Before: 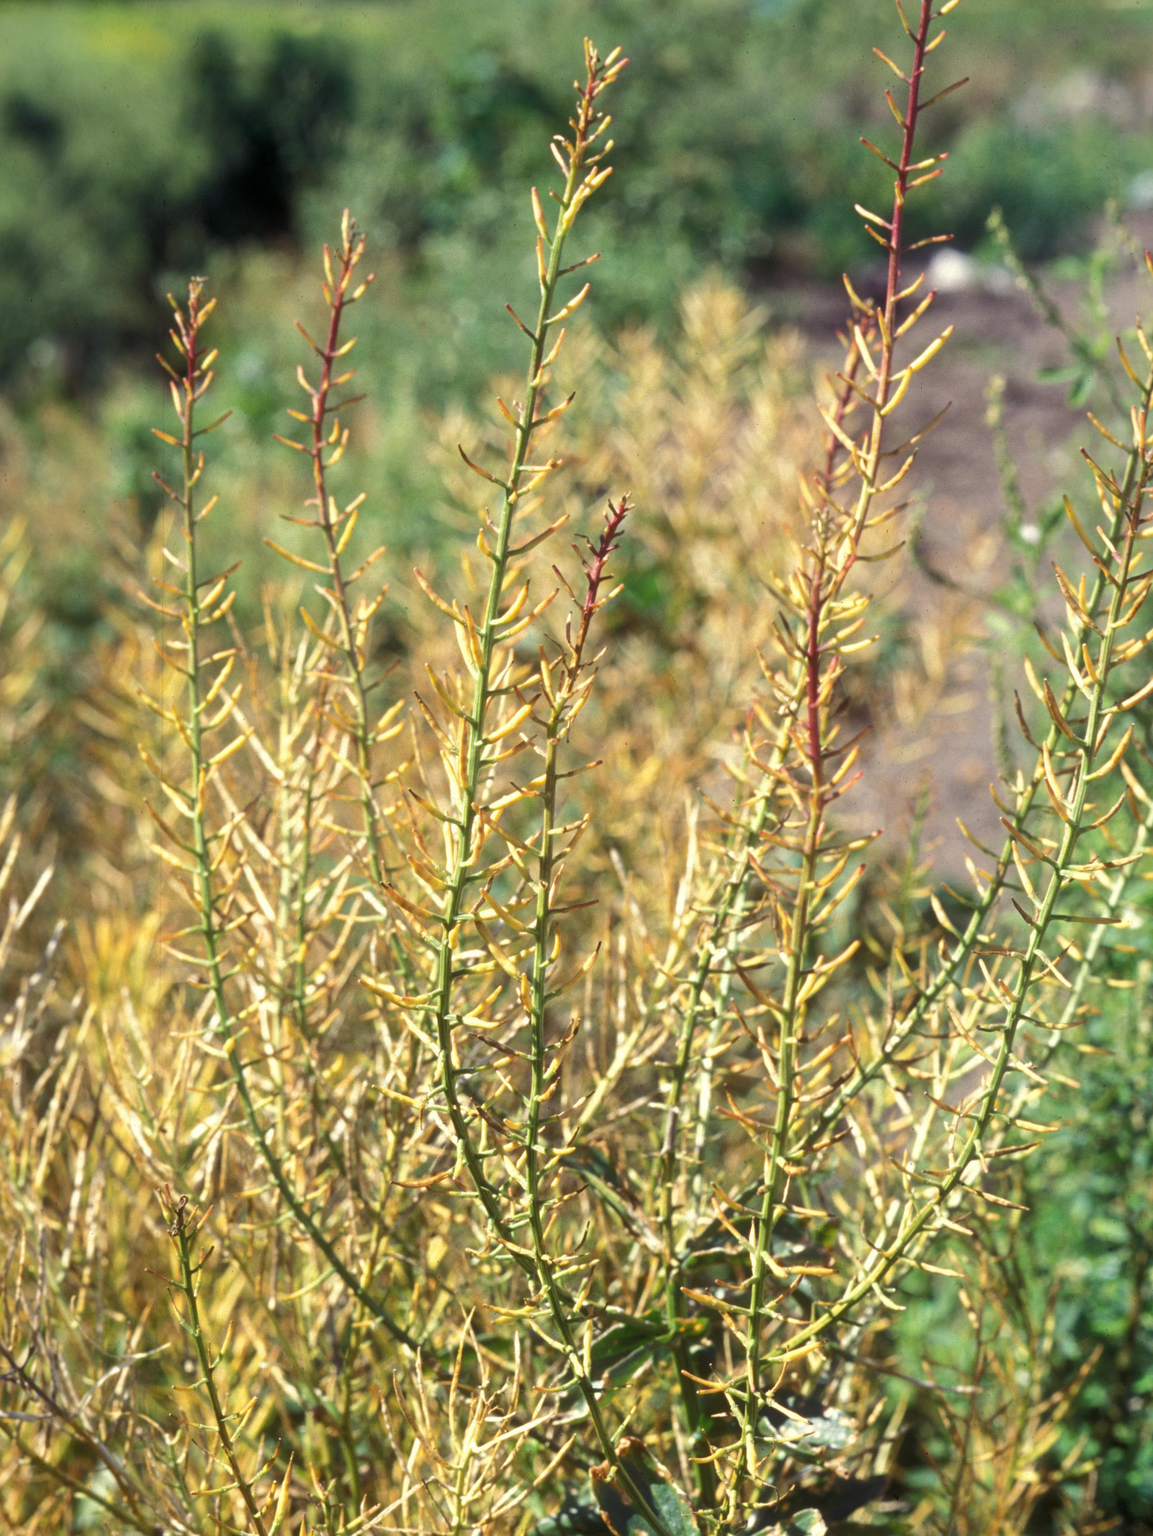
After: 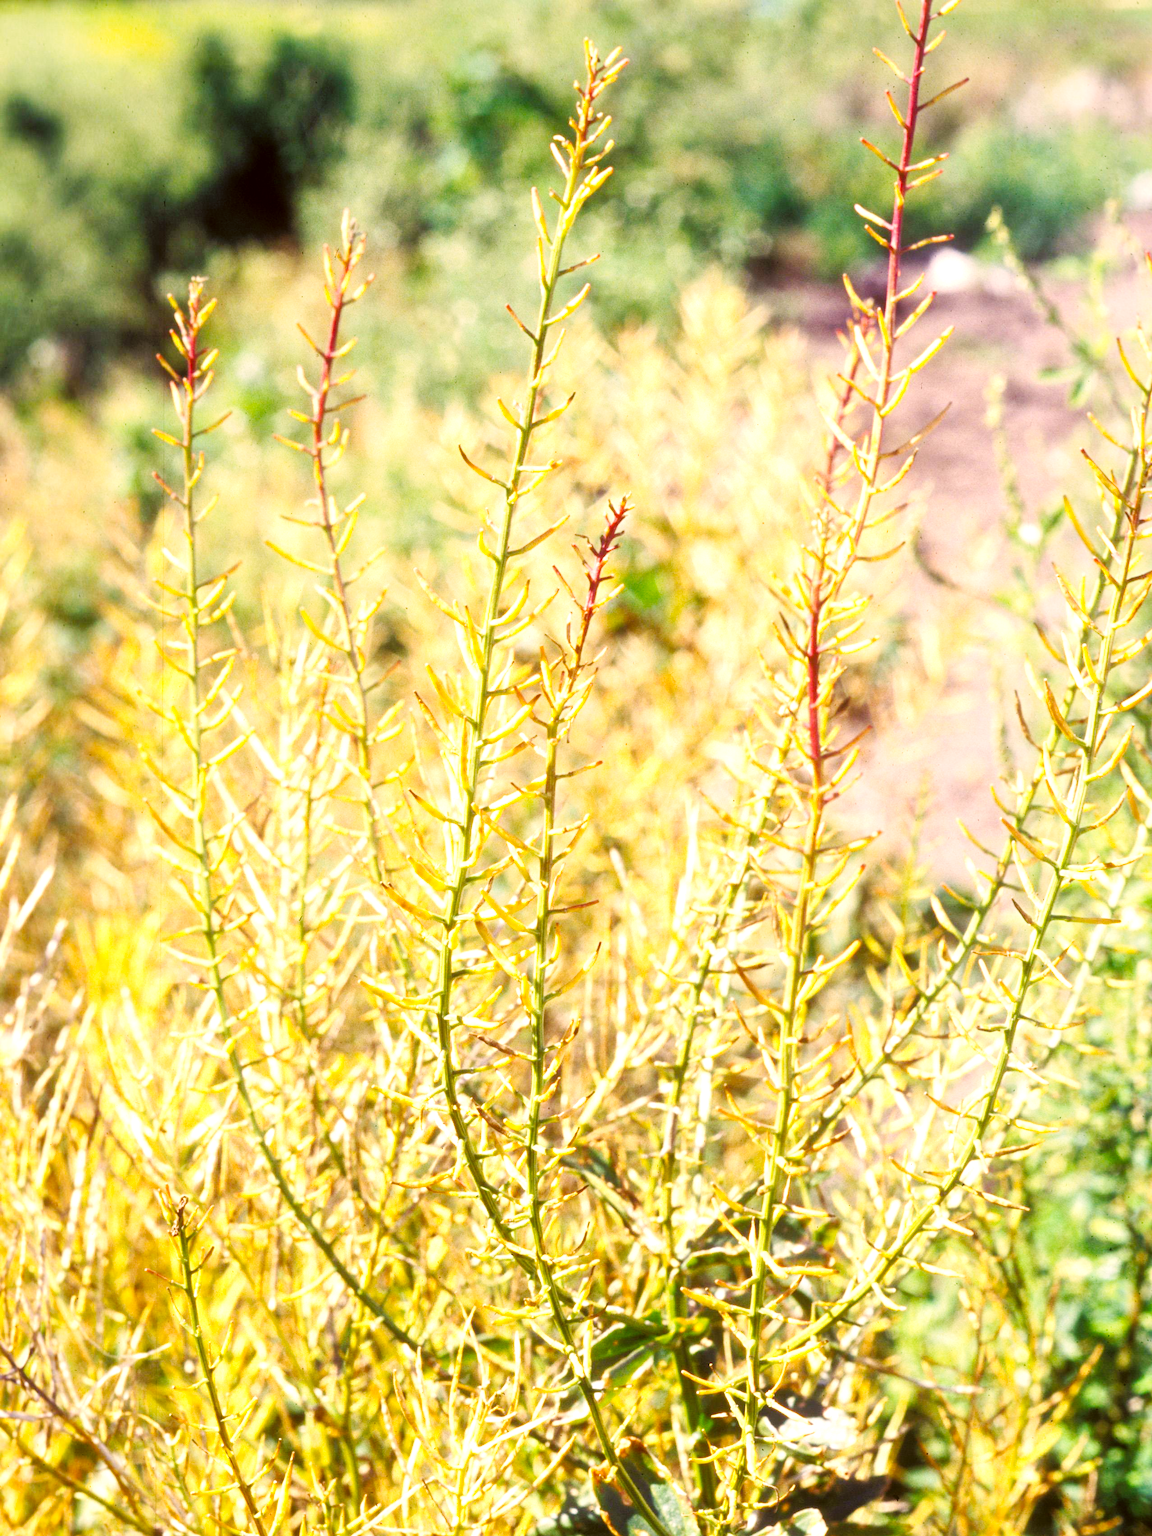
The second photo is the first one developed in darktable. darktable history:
color balance rgb: highlights gain › chroma 1.543%, highlights gain › hue 312.83°, perceptual saturation grading › global saturation 25.306%
exposure: black level correction 0.001, exposure 1.037 EV, compensate exposure bias true, compensate highlight preservation false
color correction: highlights a* 6.36, highlights b* 8.31, shadows a* 6.07, shadows b* 7.47, saturation 0.897
base curve: curves: ch0 [(0, 0) (0.032, 0.025) (0.121, 0.166) (0.206, 0.329) (0.605, 0.79) (1, 1)], preserve colors none
